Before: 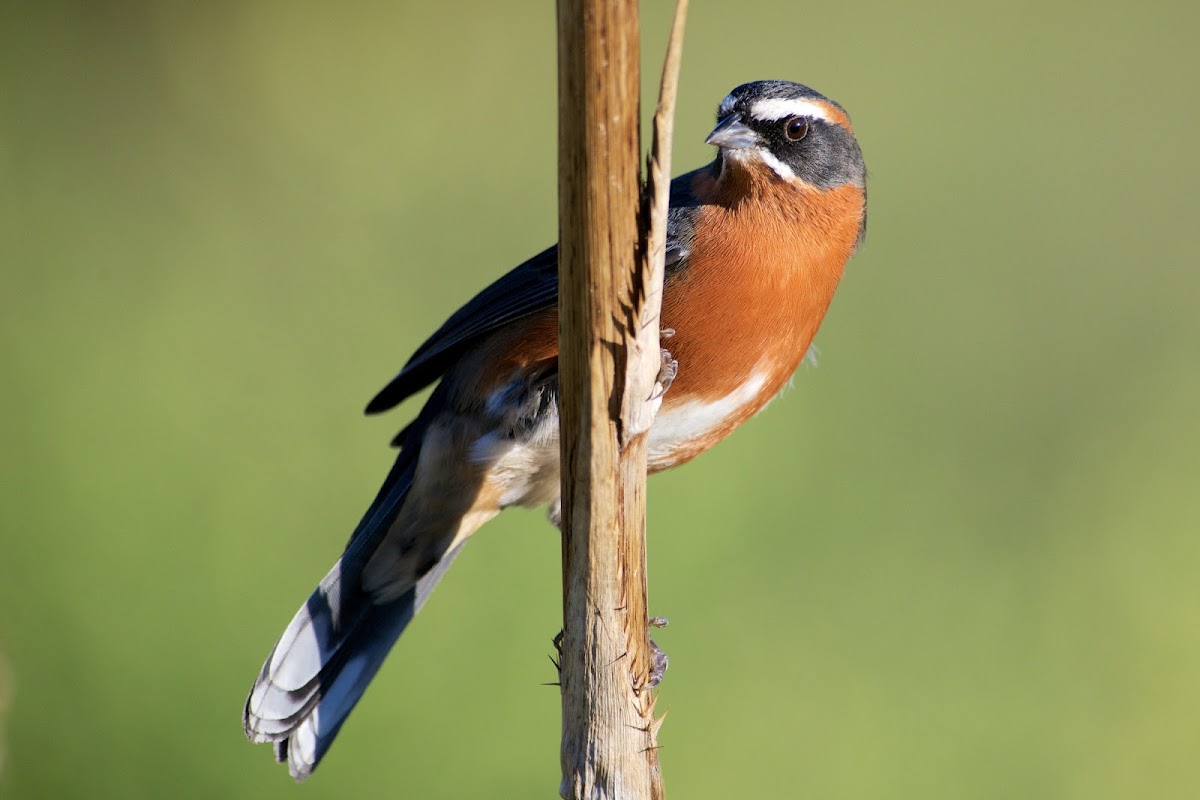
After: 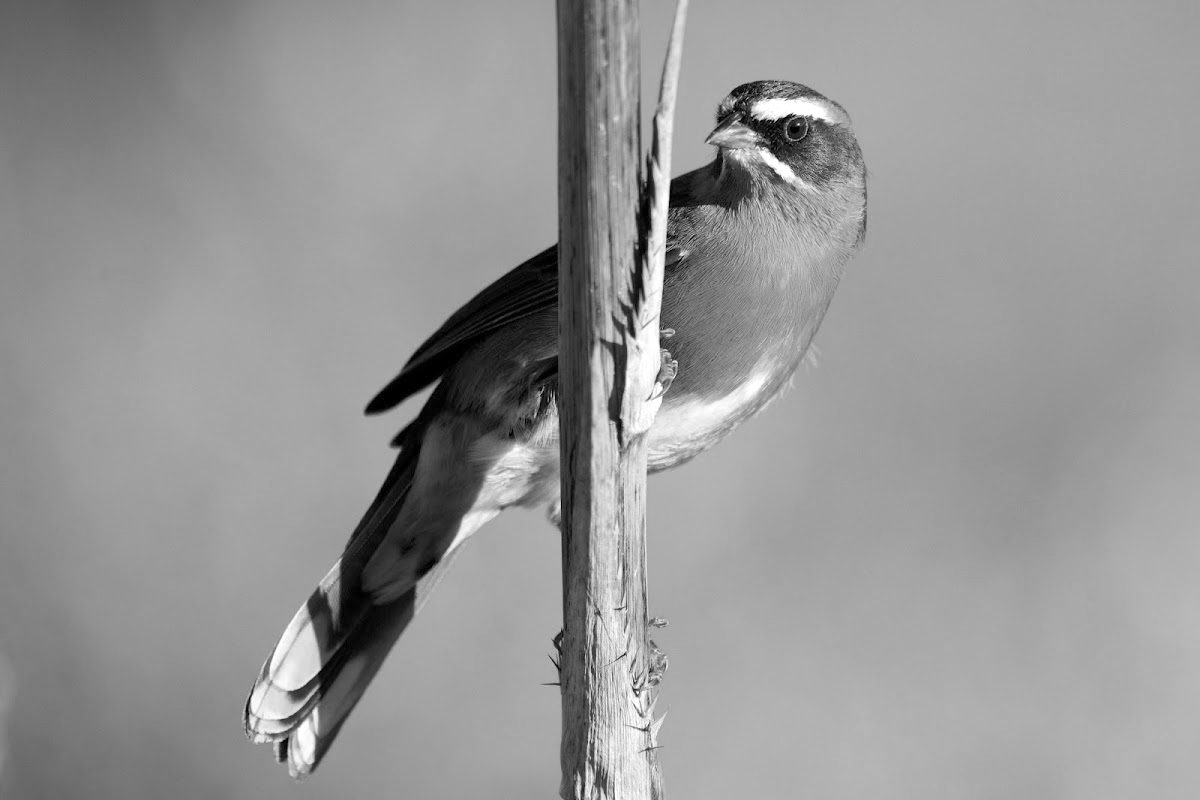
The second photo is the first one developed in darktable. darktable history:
exposure: exposure 0.2 EV, compensate highlight preservation false
shadows and highlights: shadows 43.06, highlights 6.94
color zones: curves: ch1 [(0.263, 0.53) (0.376, 0.287) (0.487, 0.512) (0.748, 0.547) (1, 0.513)]; ch2 [(0.262, 0.45) (0.751, 0.477)], mix 31.98%
monochrome: on, module defaults
